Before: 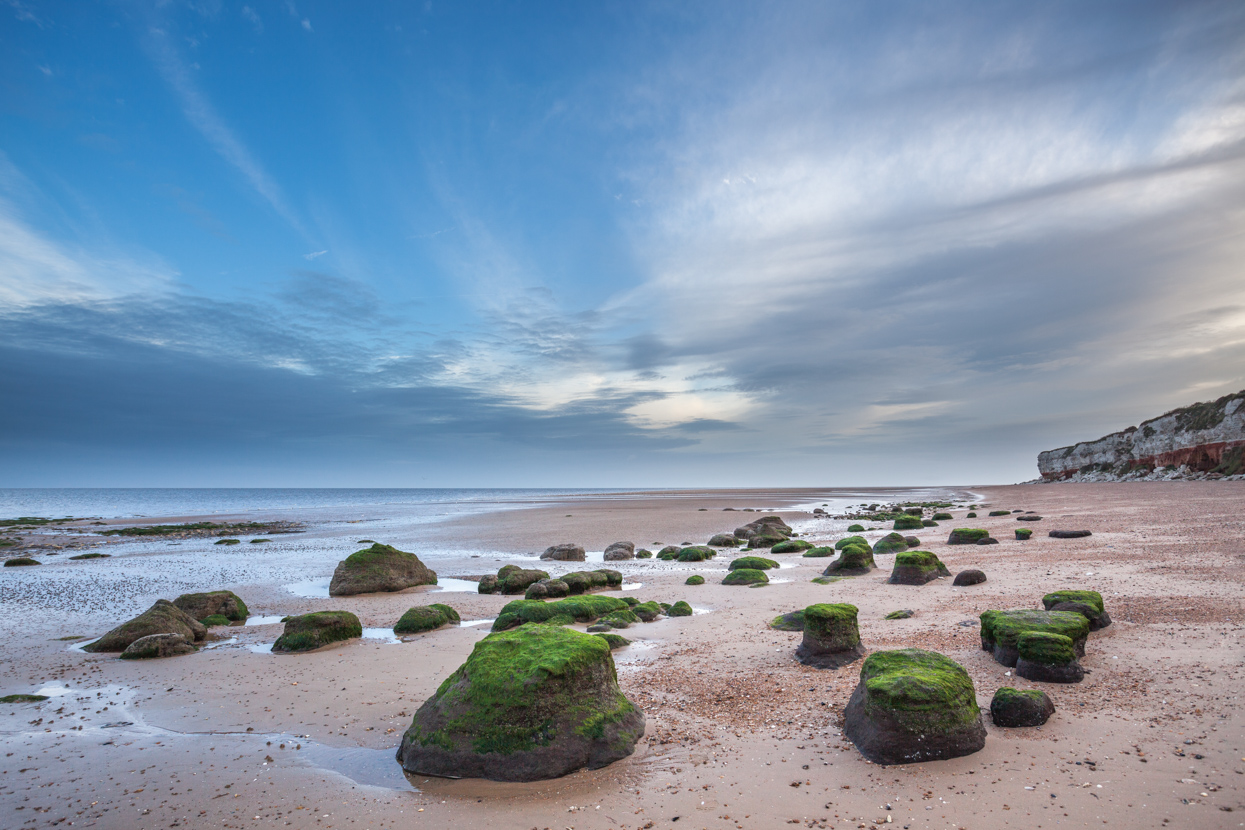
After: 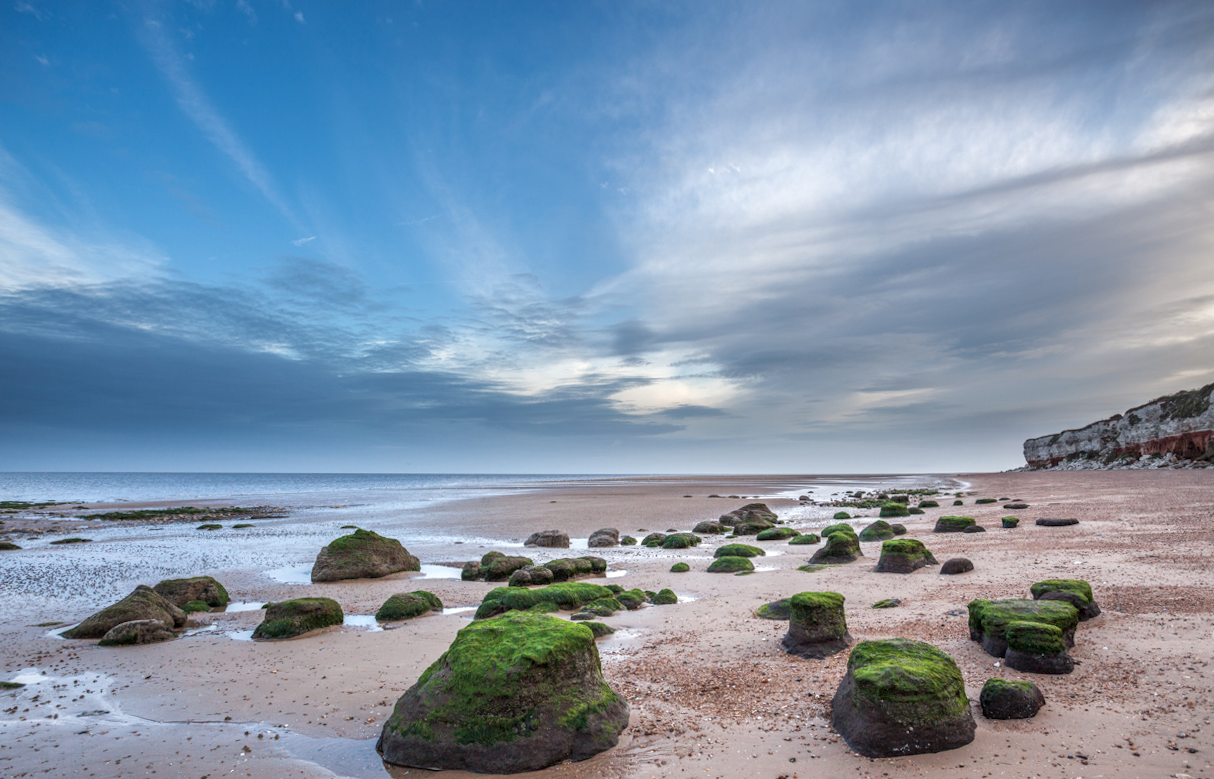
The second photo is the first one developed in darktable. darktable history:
crop: top 0.448%, right 0.264%, bottom 5.045%
rotate and perspective: rotation 0.226°, lens shift (vertical) -0.042, crop left 0.023, crop right 0.982, crop top 0.006, crop bottom 0.994
local contrast: on, module defaults
